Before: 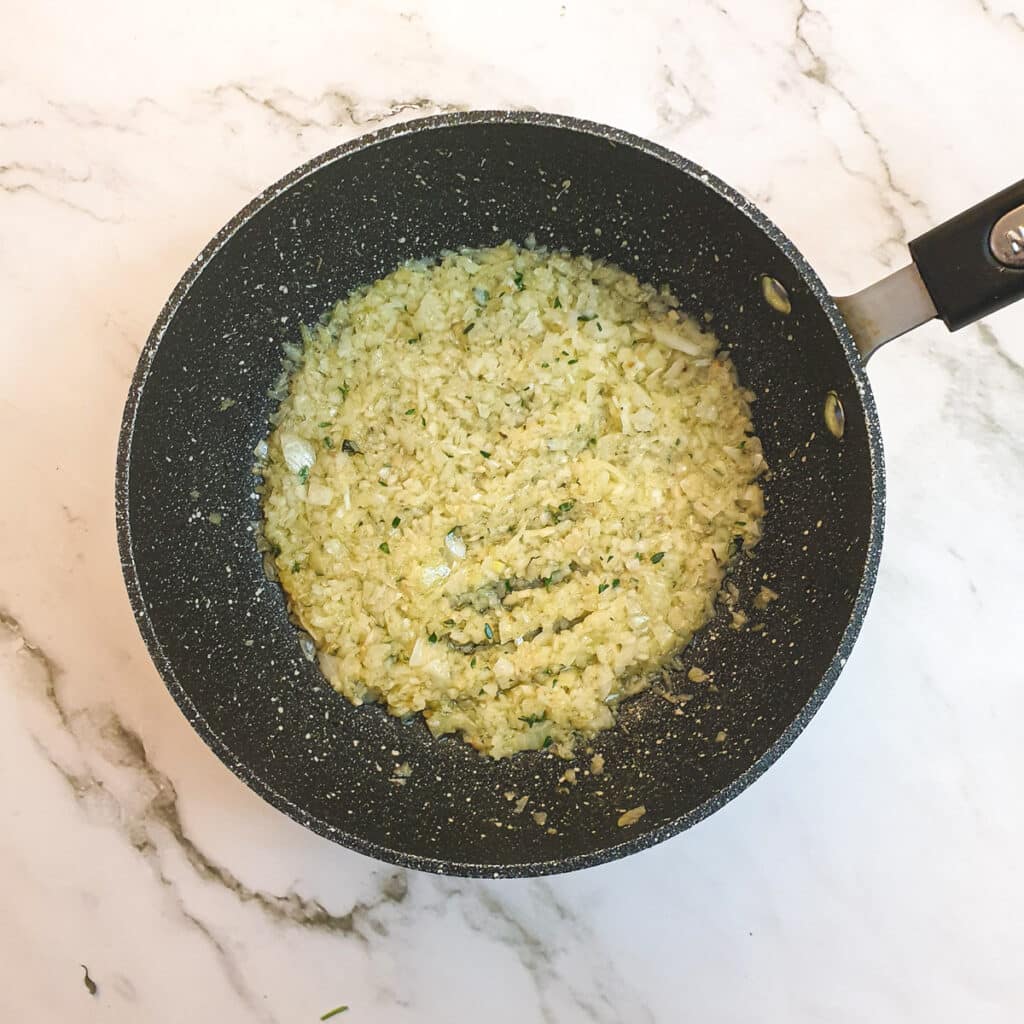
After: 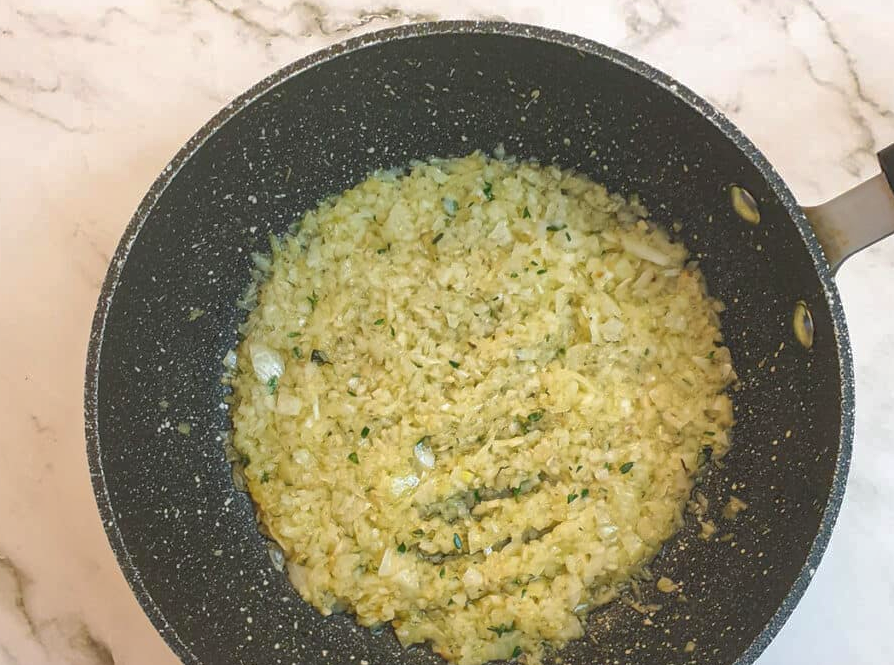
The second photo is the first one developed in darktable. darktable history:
shadows and highlights: on, module defaults
crop: left 3.033%, top 8.88%, right 9.639%, bottom 26.168%
